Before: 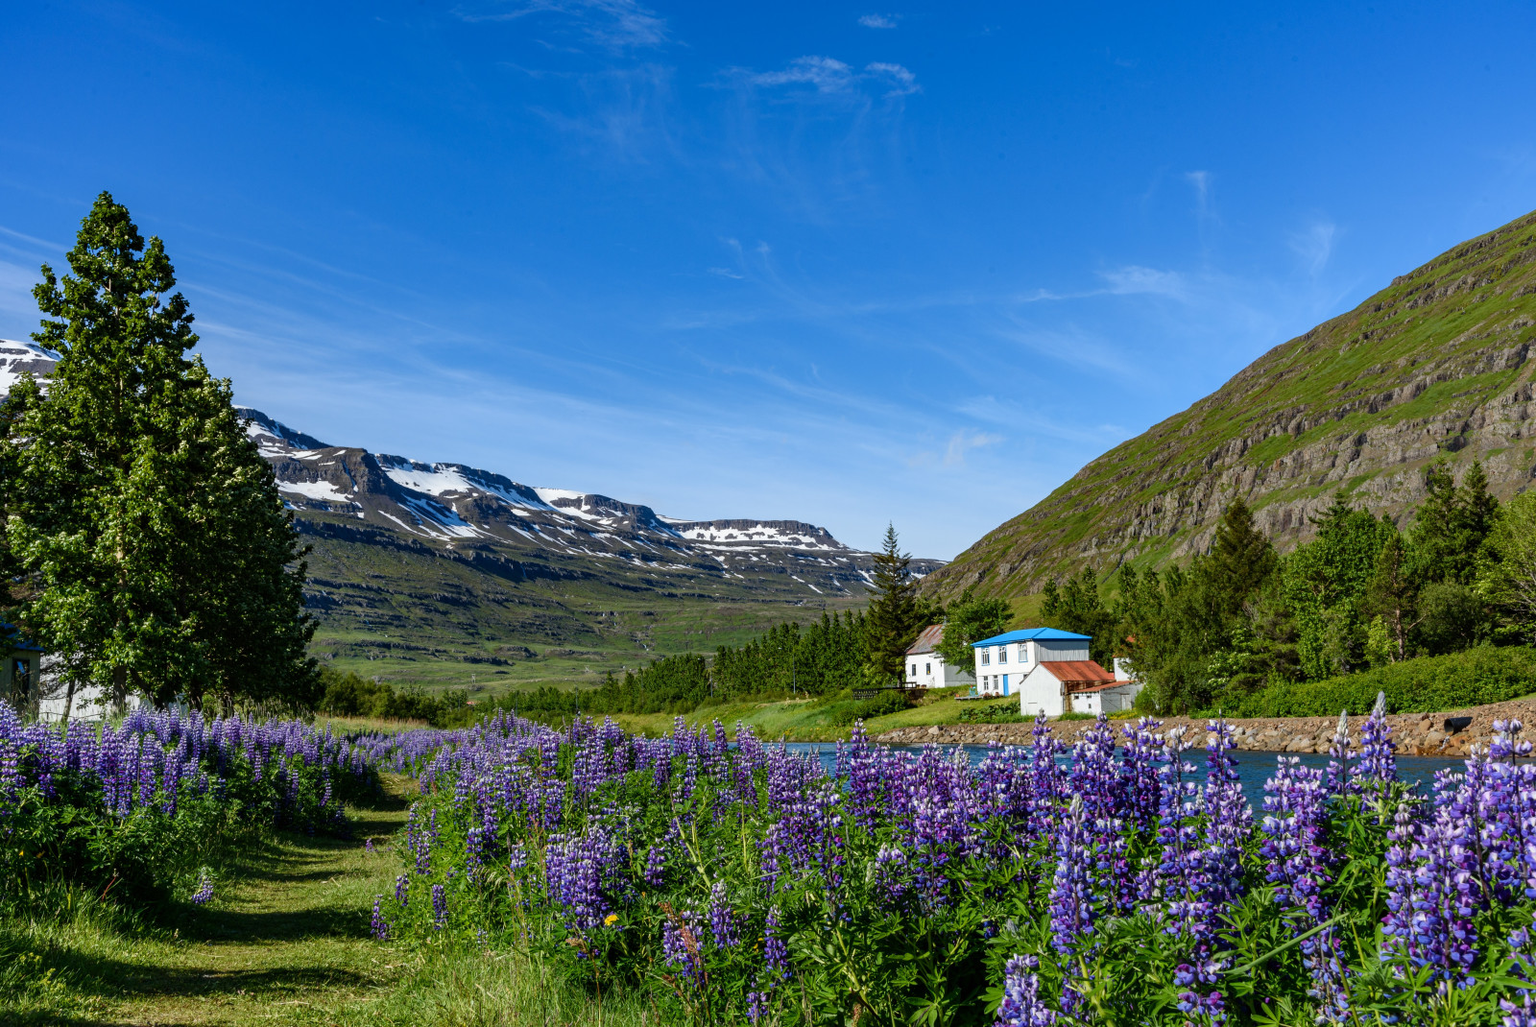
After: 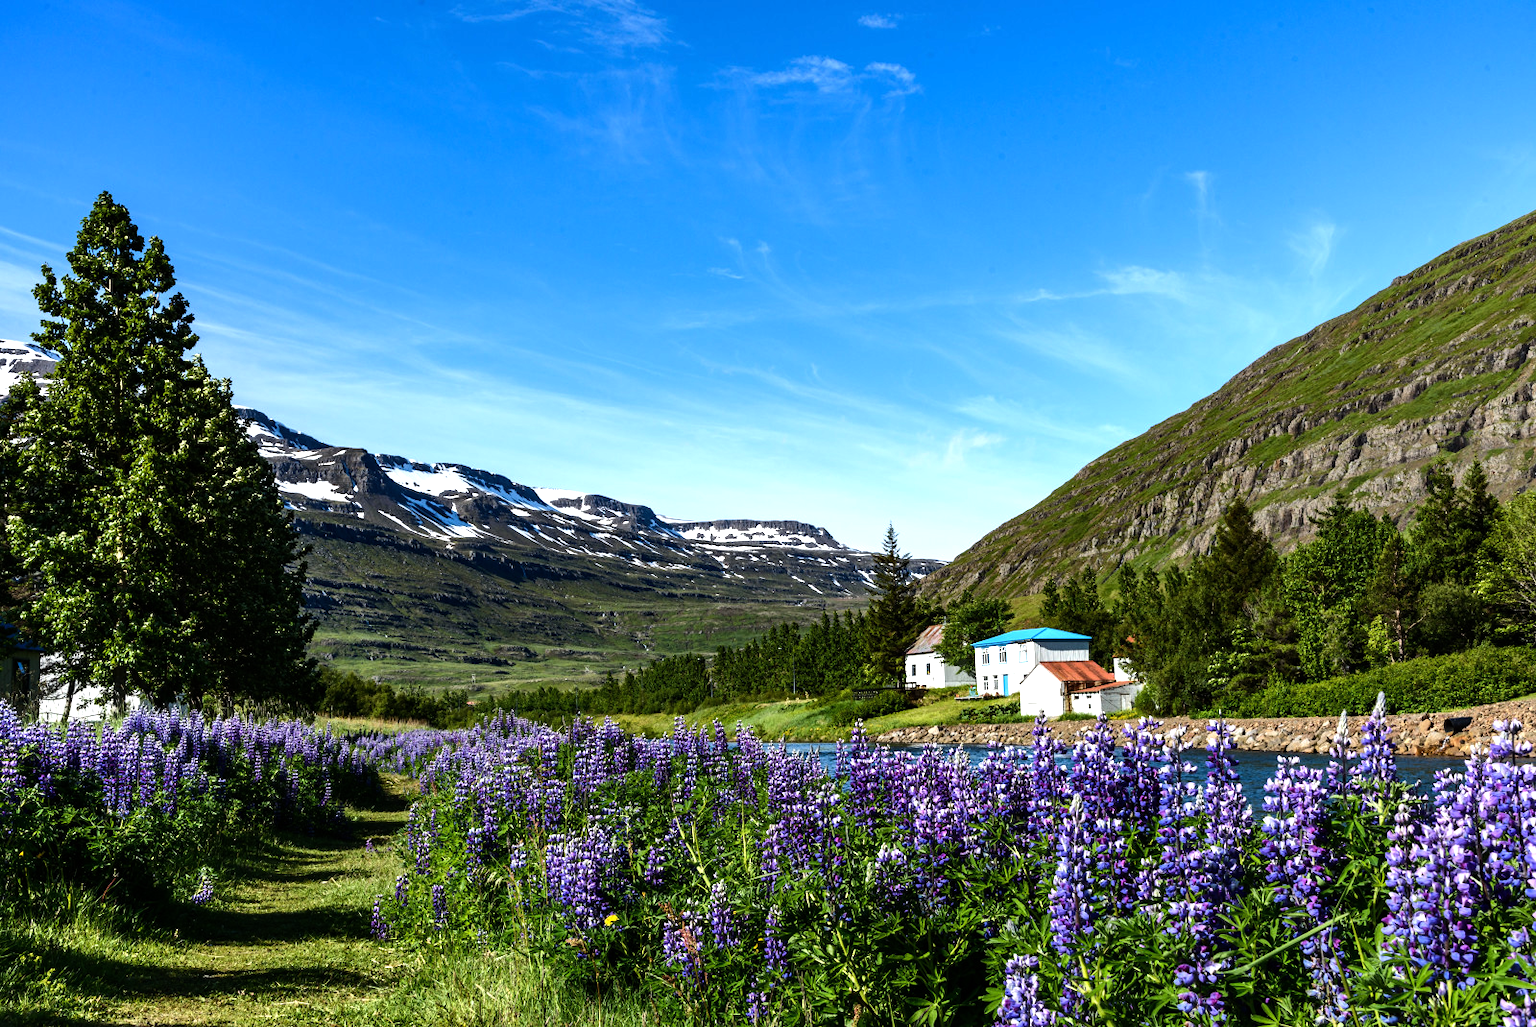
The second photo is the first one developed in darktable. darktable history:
tone equalizer: -8 EV -1.05 EV, -7 EV -1.02 EV, -6 EV -0.863 EV, -5 EV -0.562 EV, -3 EV 0.603 EV, -2 EV 0.837 EV, -1 EV 1.01 EV, +0 EV 1.07 EV, edges refinement/feathering 500, mask exposure compensation -1.57 EV, preserve details no
